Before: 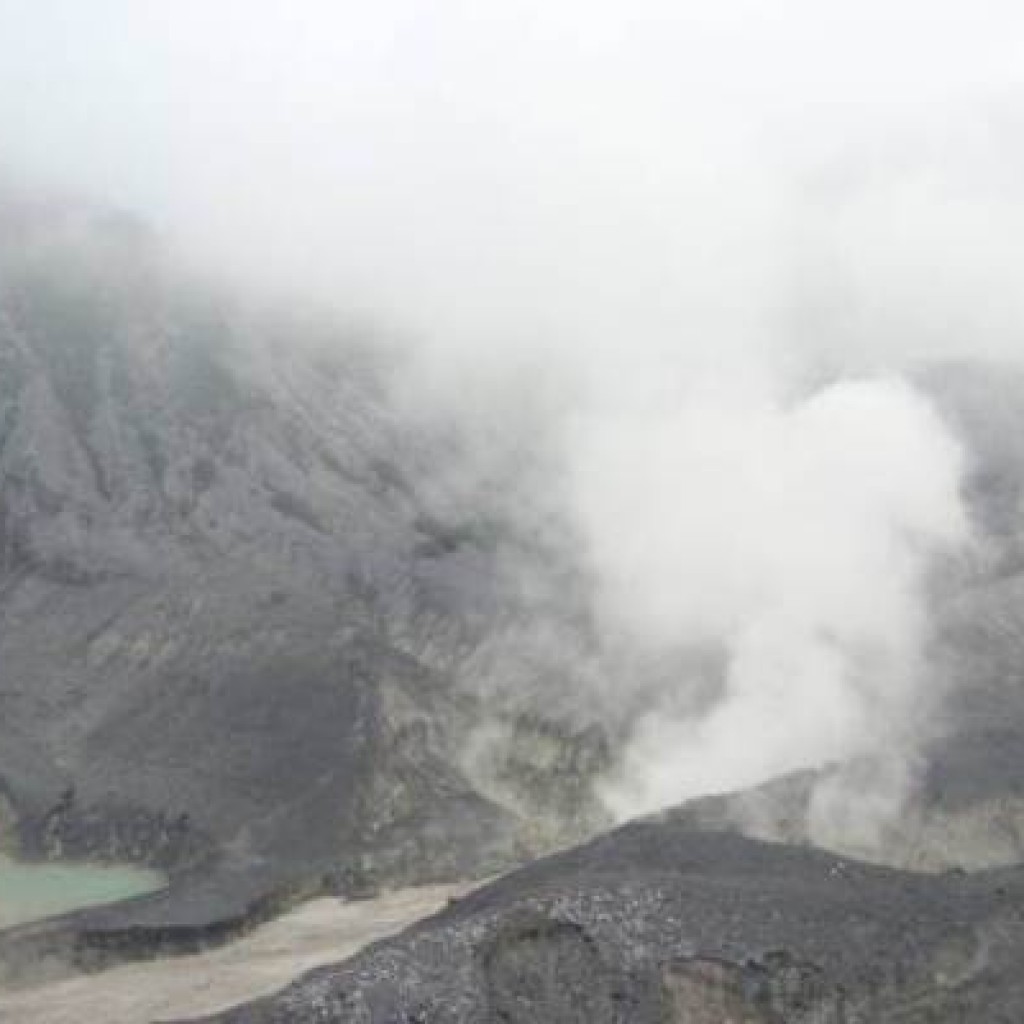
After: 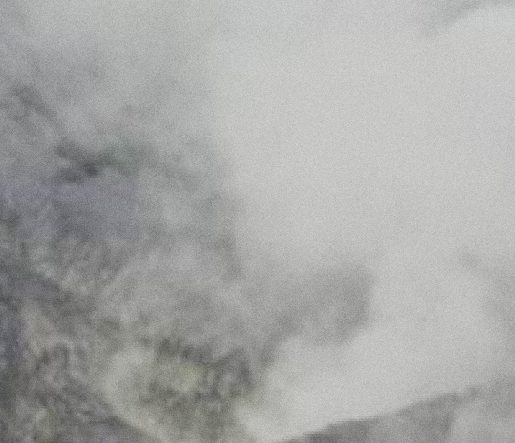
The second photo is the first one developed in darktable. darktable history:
crop: left 35.03%, top 36.625%, right 14.663%, bottom 20.057%
grain: coarseness 0.09 ISO
filmic rgb: black relative exposure -7.5 EV, white relative exposure 5 EV, hardness 3.31, contrast 1.3, contrast in shadows safe
shadows and highlights: on, module defaults
